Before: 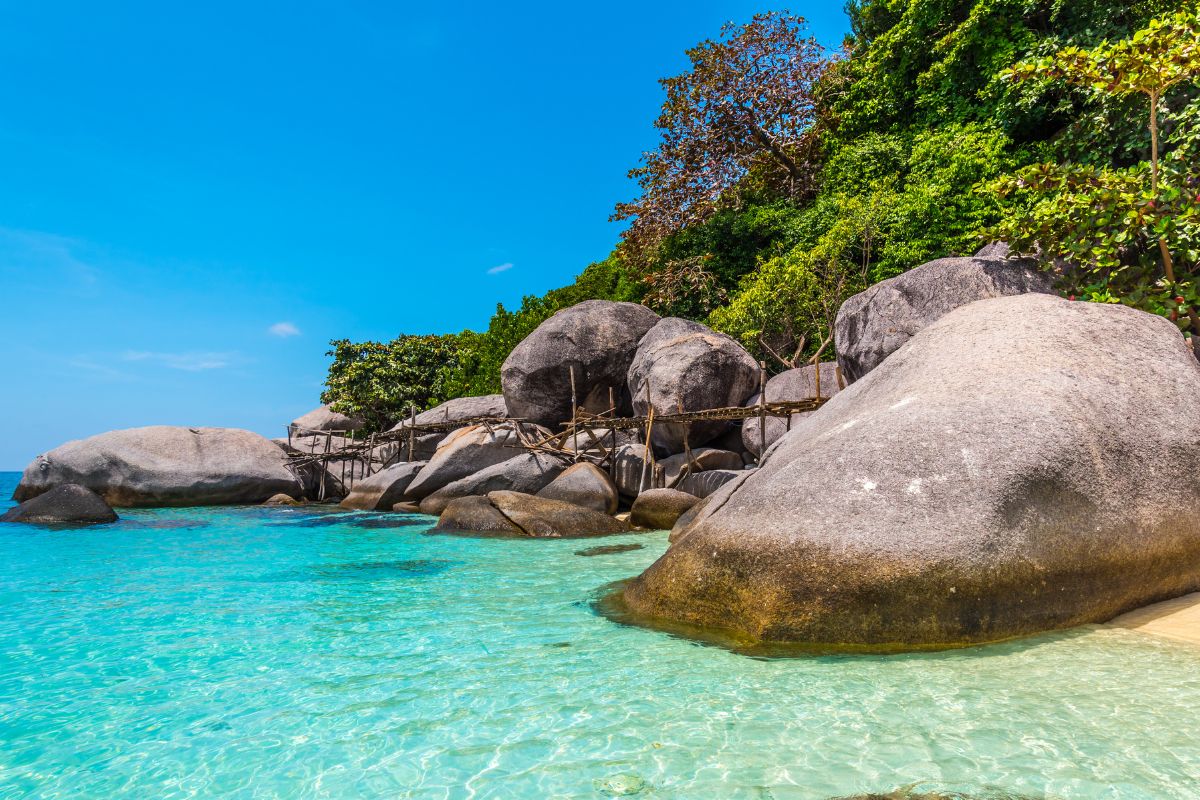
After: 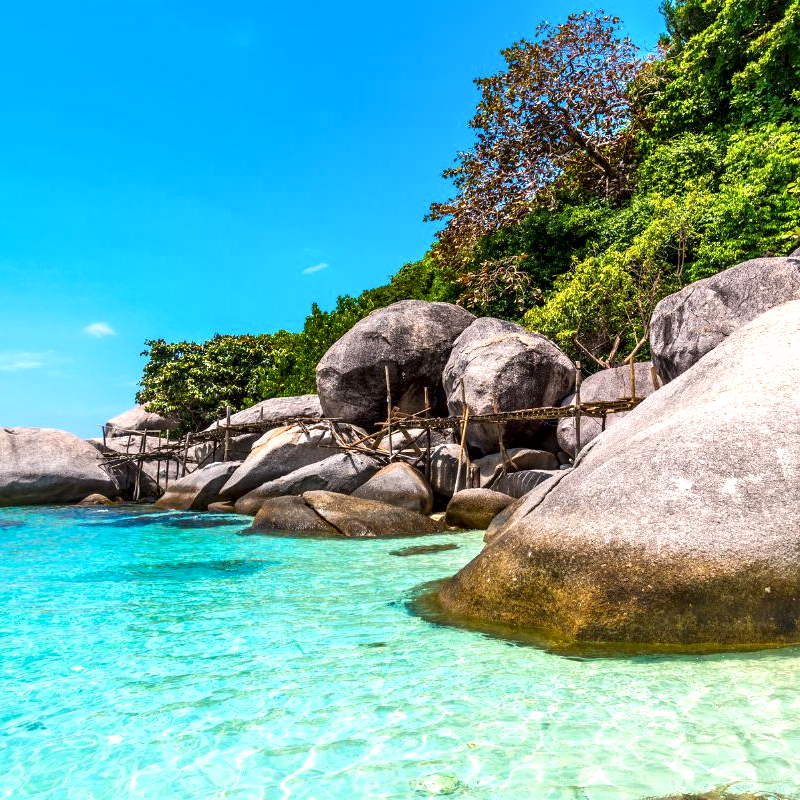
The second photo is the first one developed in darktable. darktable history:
crop and rotate: left 15.446%, right 17.836%
exposure: black level correction 0.001, exposure 0.5 EV, compensate exposure bias true, compensate highlight preservation false
local contrast: mode bilateral grid, contrast 100, coarseness 100, detail 165%, midtone range 0.2
